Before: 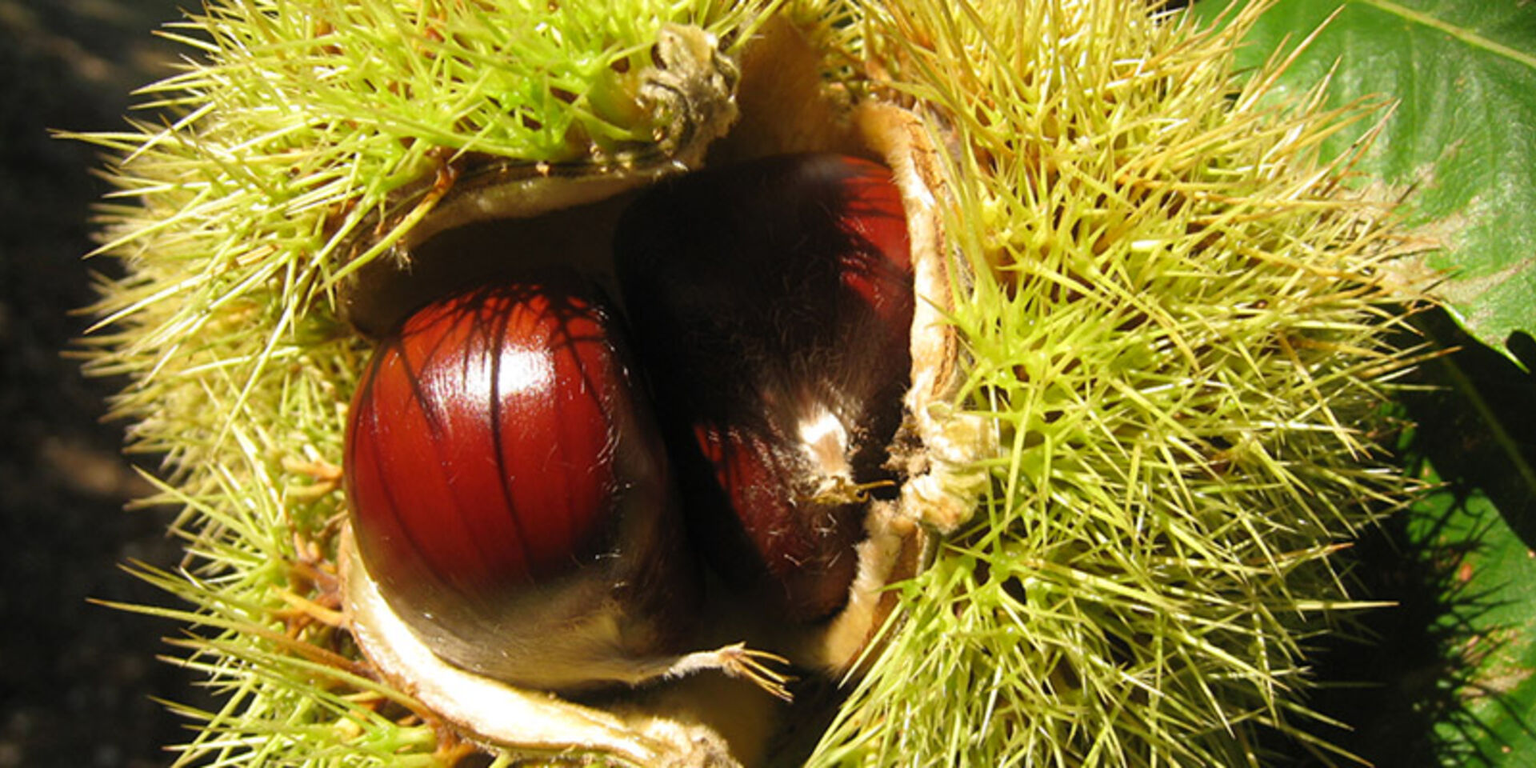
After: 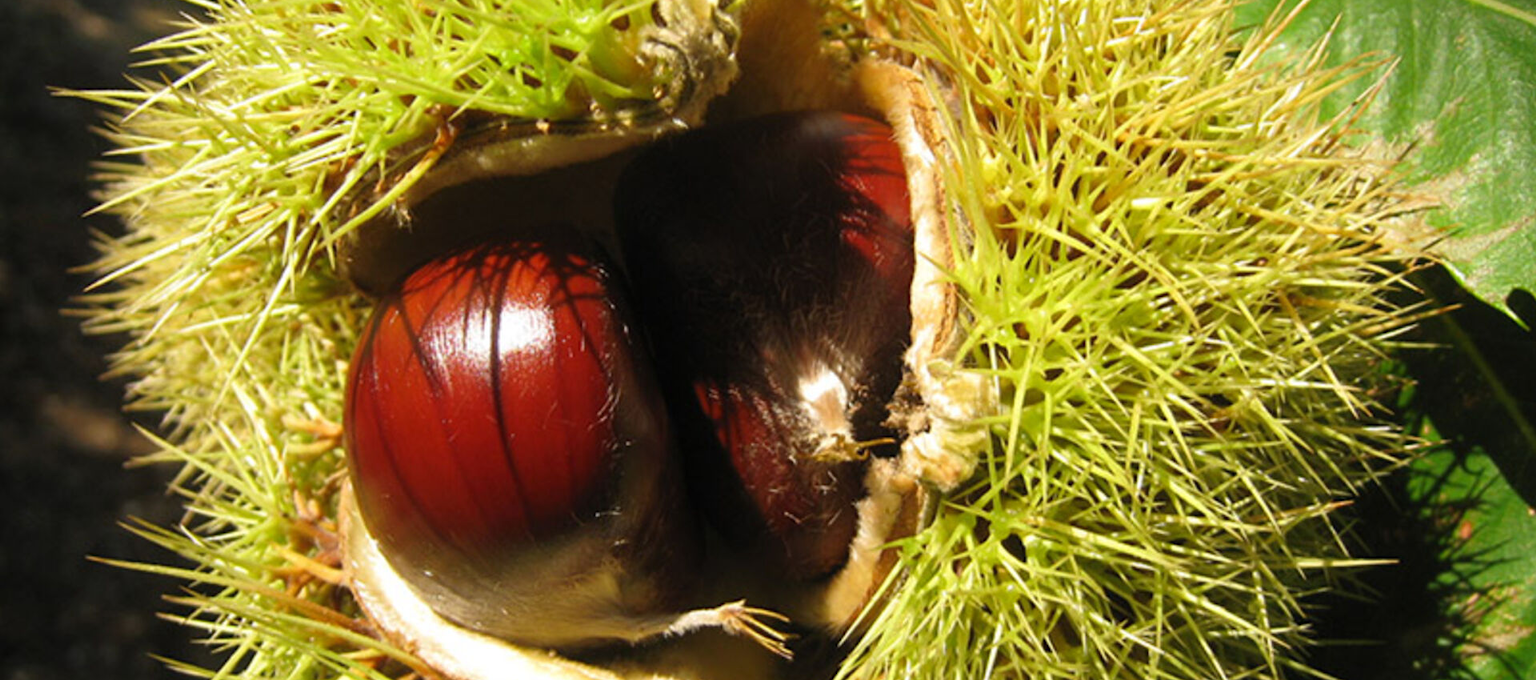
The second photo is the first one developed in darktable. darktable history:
crop and rotate: top 5.602%, bottom 5.751%
